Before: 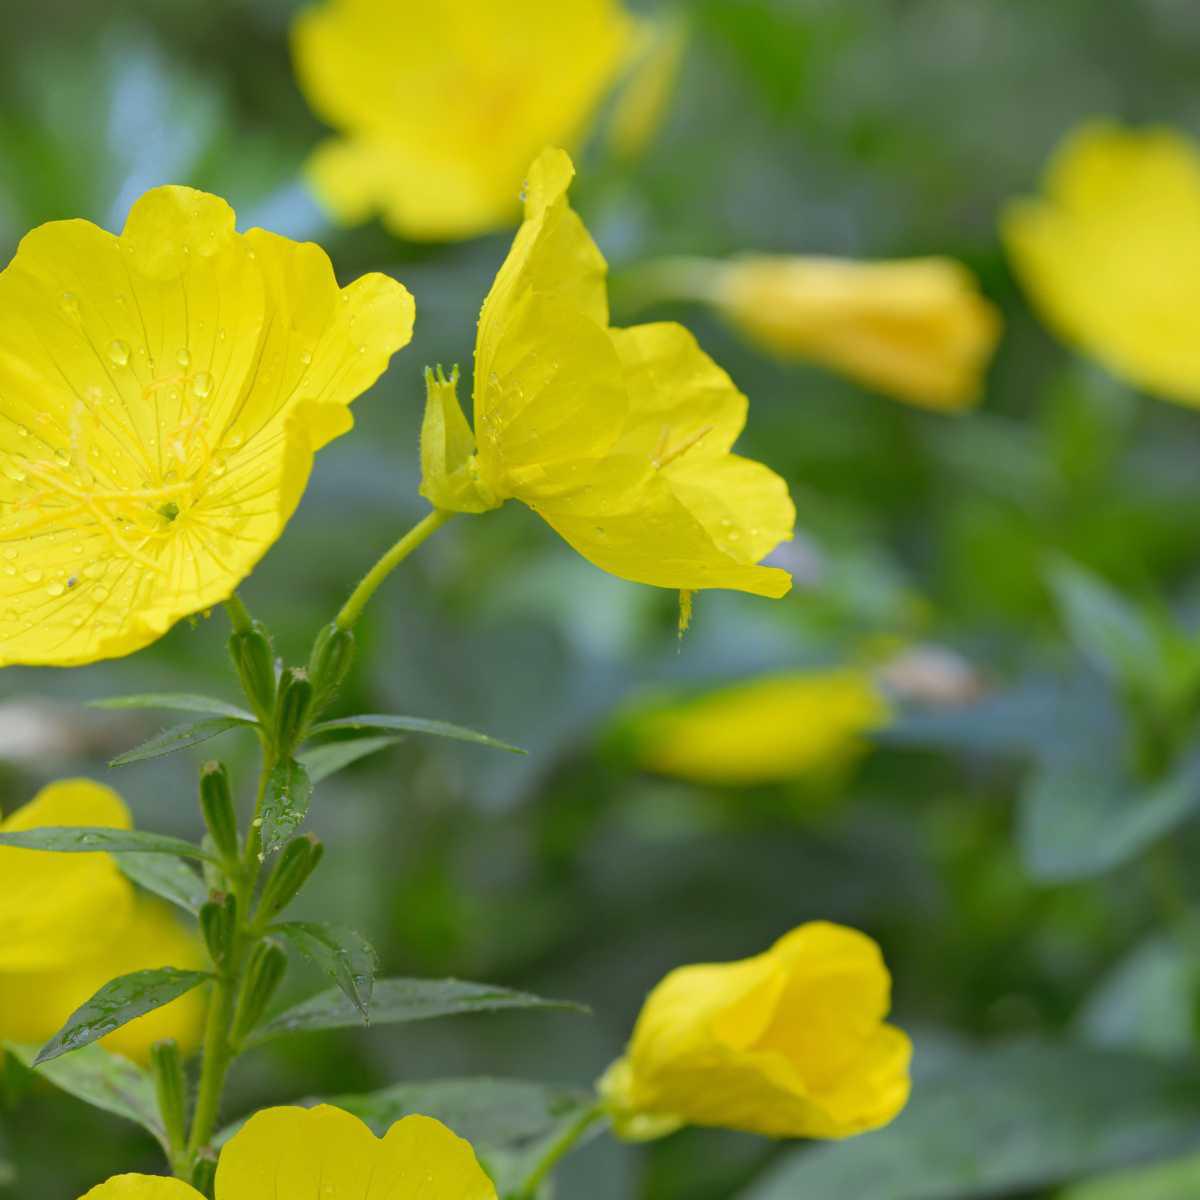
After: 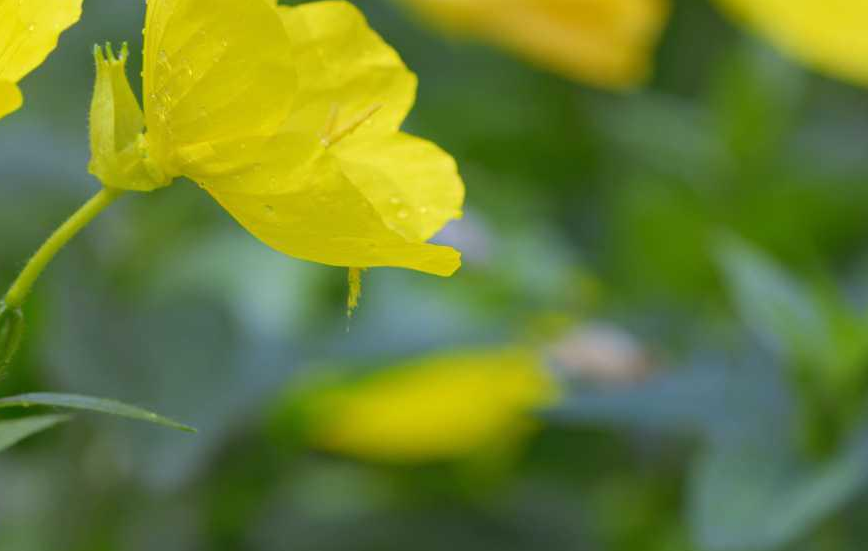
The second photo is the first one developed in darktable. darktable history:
crop and rotate: left 27.653%, top 26.855%, bottom 27.186%
